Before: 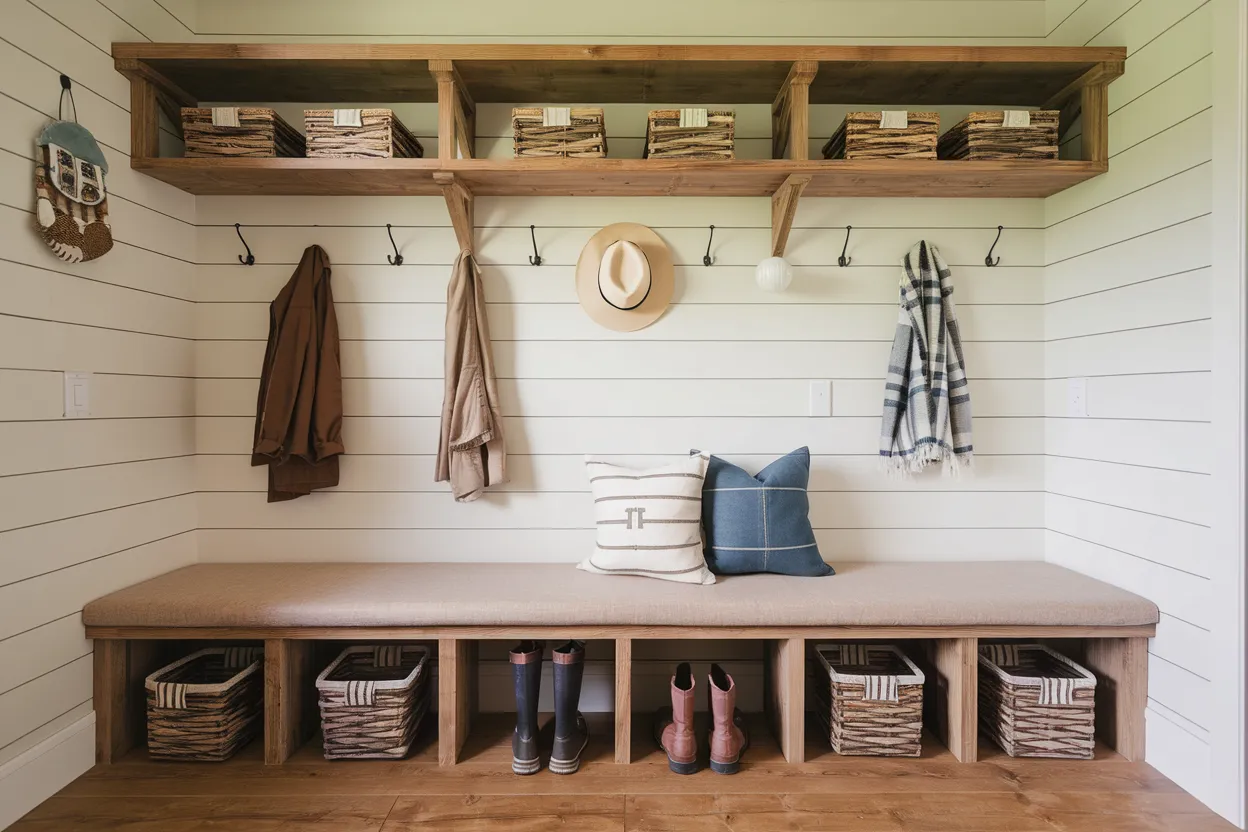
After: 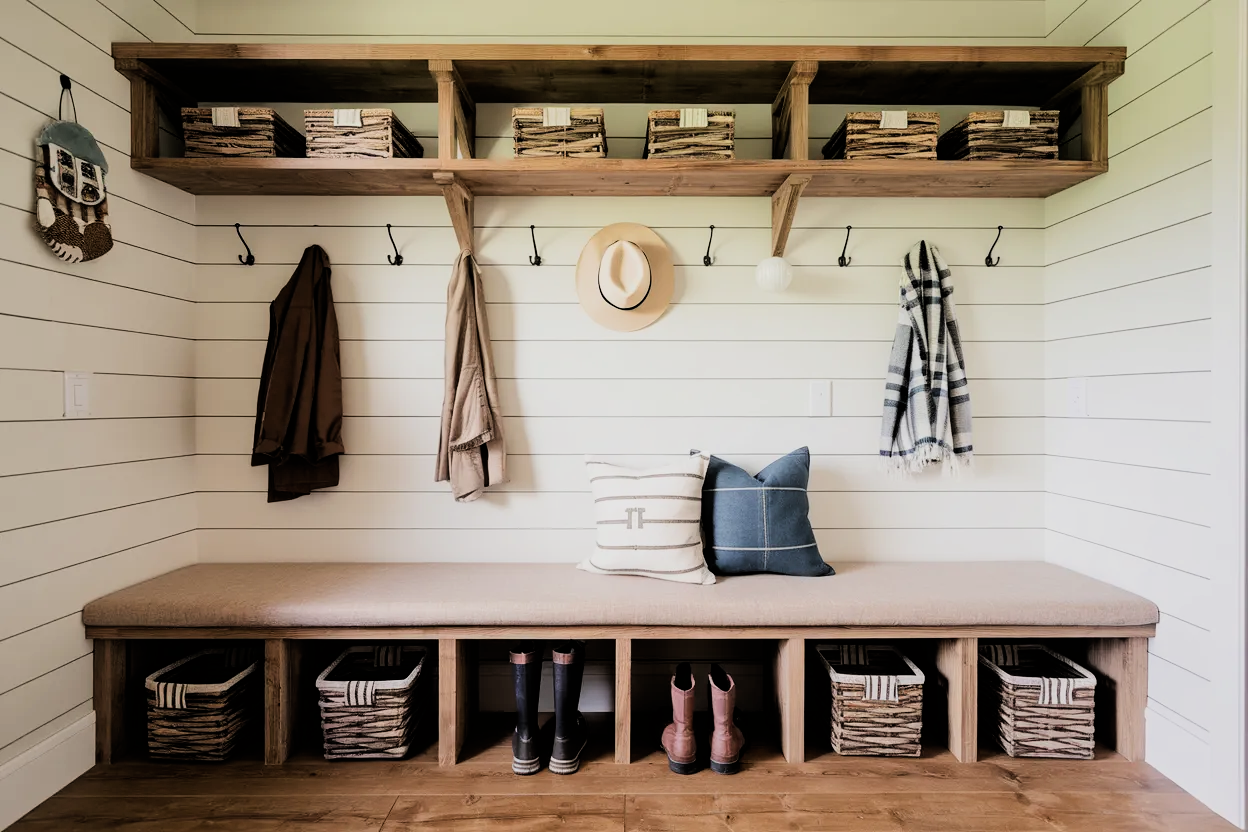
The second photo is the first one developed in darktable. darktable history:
filmic rgb: black relative exposure -5.14 EV, white relative exposure 3.96 EV, hardness 2.89, contrast 1.517
